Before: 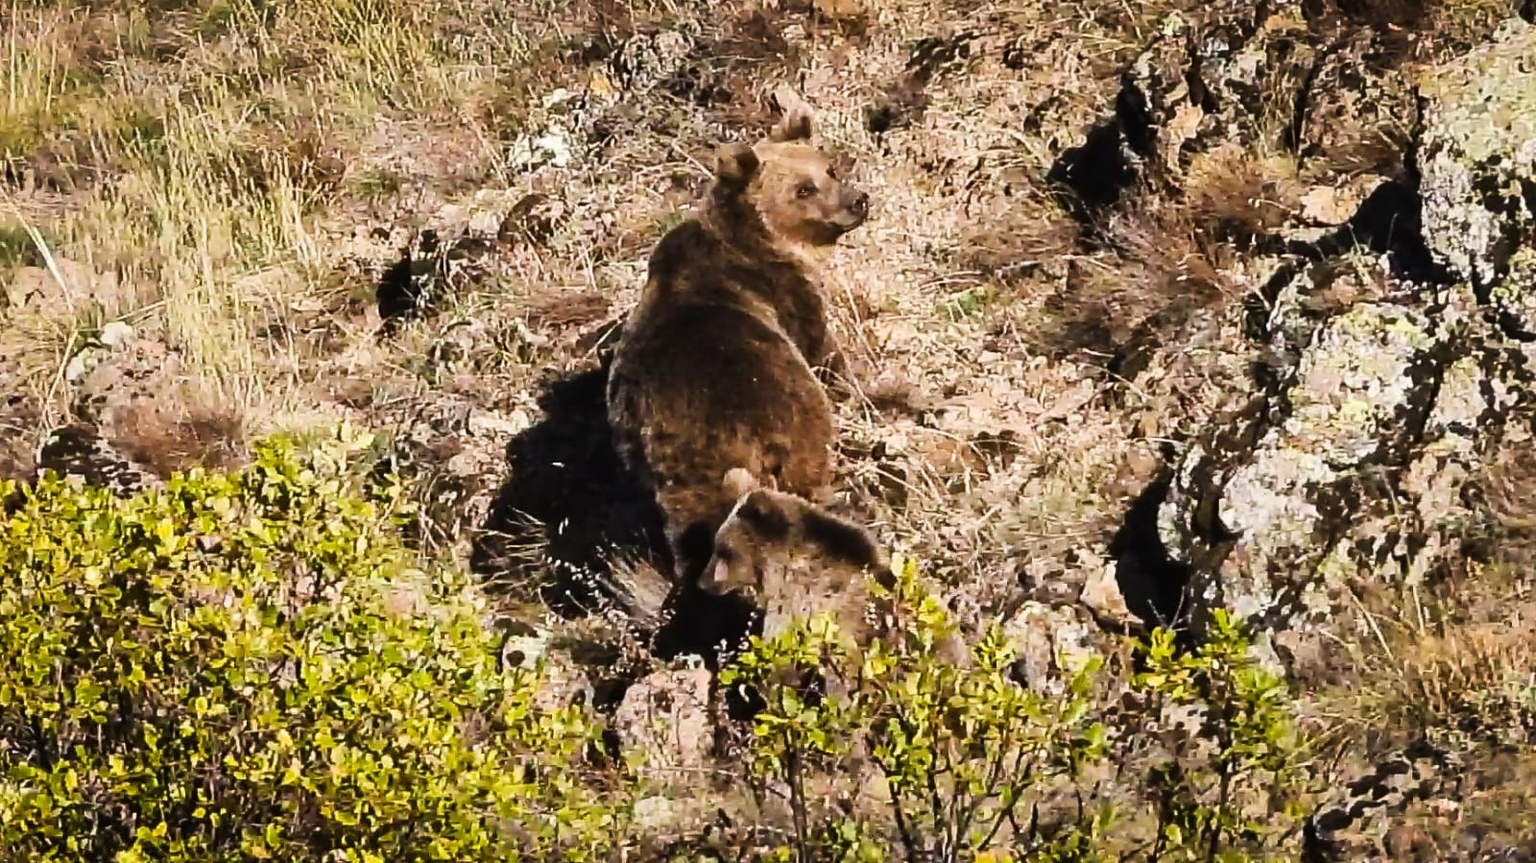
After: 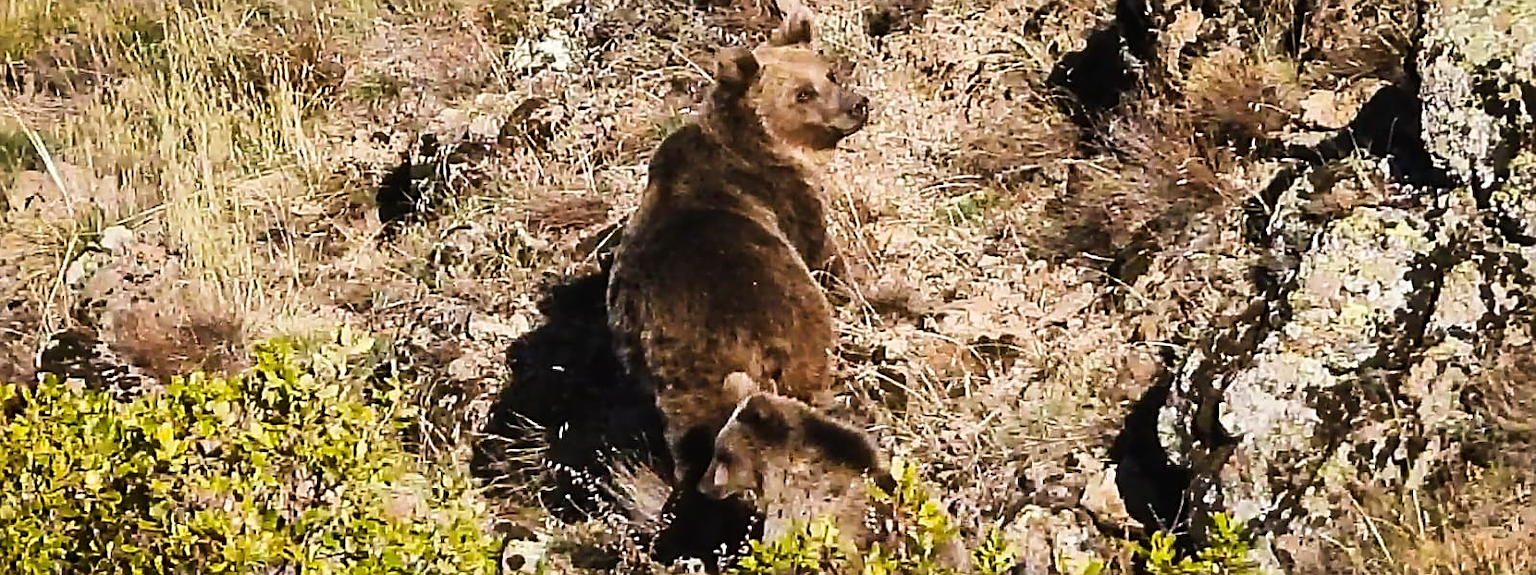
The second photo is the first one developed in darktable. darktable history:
sharpen: on, module defaults
crop: top 11.166%, bottom 22.168%
